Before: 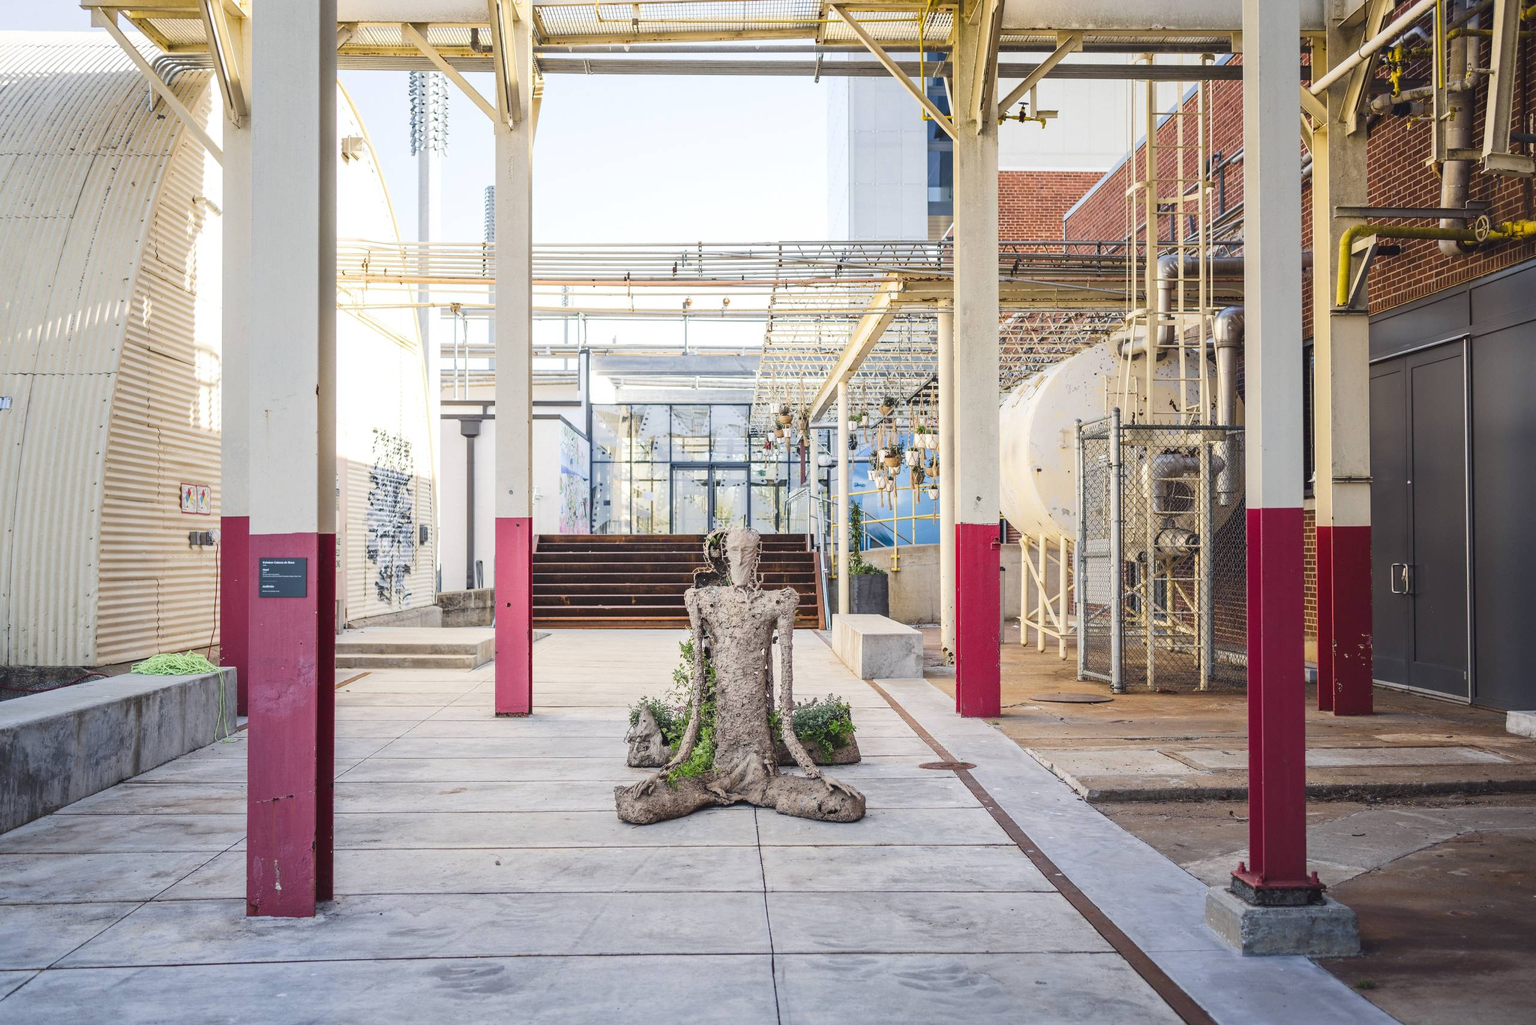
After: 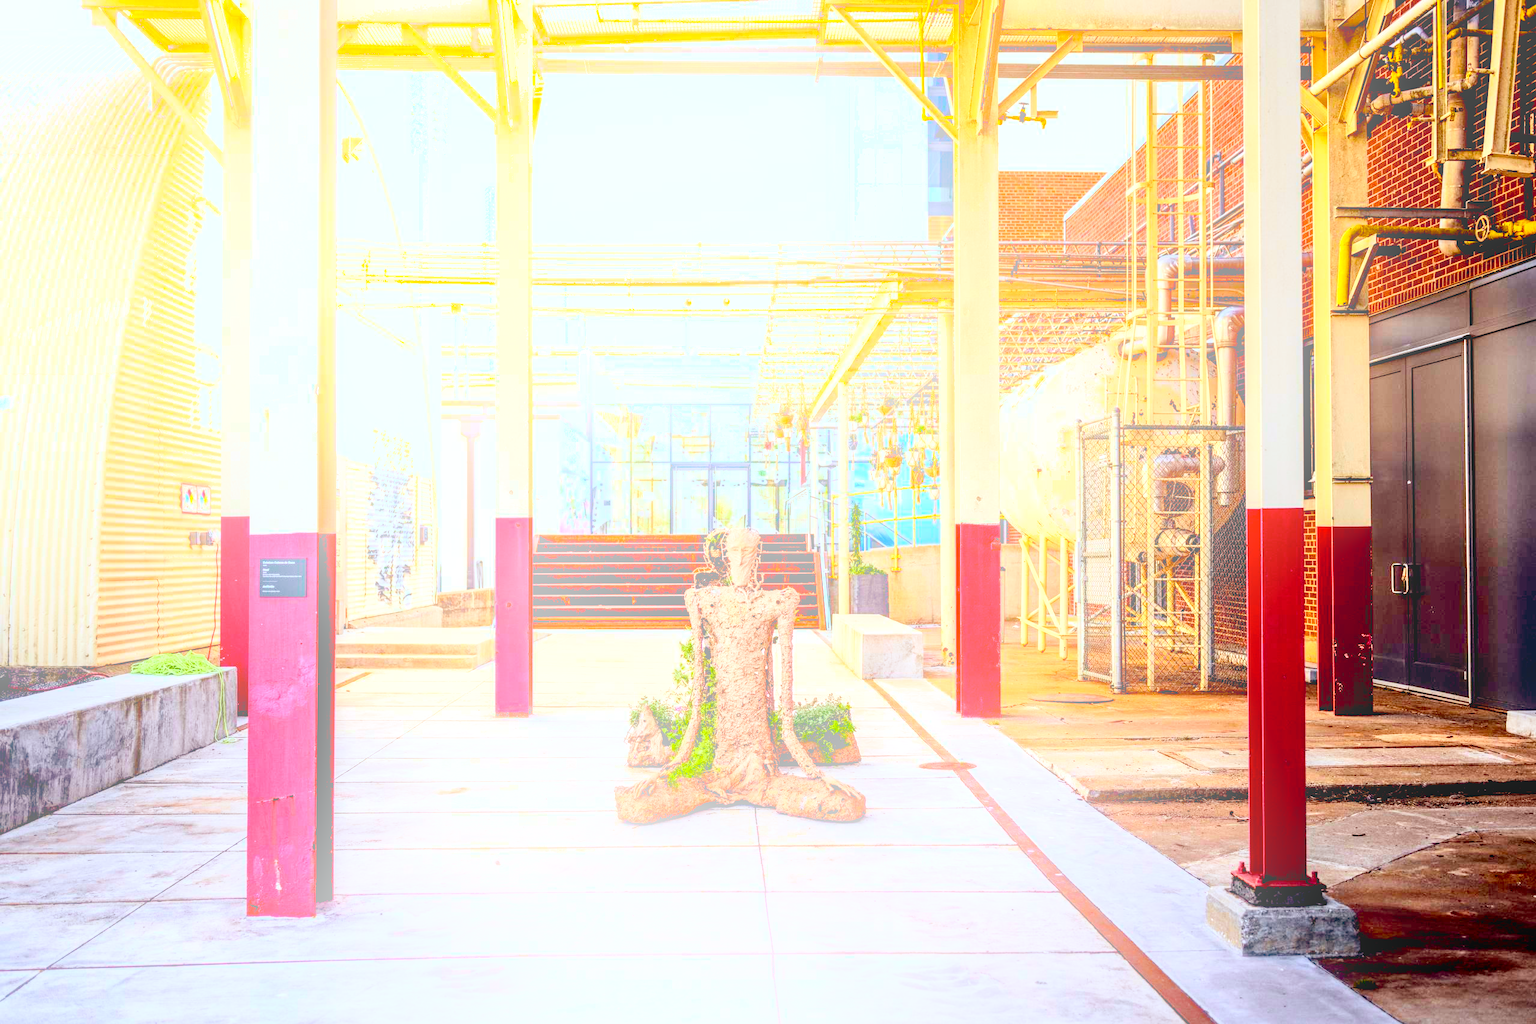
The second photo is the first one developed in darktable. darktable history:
exposure: black level correction 0.035, exposure 0.9 EV, compensate highlight preservation false
tone curve: curves: ch0 [(0, 0) (0.042, 0.023) (0.157, 0.114) (0.302, 0.308) (0.44, 0.507) (0.607, 0.705) (0.824, 0.882) (1, 0.965)]; ch1 [(0, 0) (0.339, 0.334) (0.445, 0.419) (0.476, 0.454) (0.503, 0.501) (0.517, 0.513) (0.551, 0.567) (0.622, 0.662) (0.706, 0.741) (1, 1)]; ch2 [(0, 0) (0.327, 0.318) (0.417, 0.426) (0.46, 0.453) (0.502, 0.5) (0.514, 0.524) (0.547, 0.572) (0.615, 0.656) (0.717, 0.778) (1, 1)], color space Lab, independent channels, preserve colors none
bloom: size 40%
shadows and highlights: soften with gaussian
rgb levels: mode RGB, independent channels, levels [[0, 0.5, 1], [0, 0.521, 1], [0, 0.536, 1]]
white balance: emerald 1
local contrast: on, module defaults
